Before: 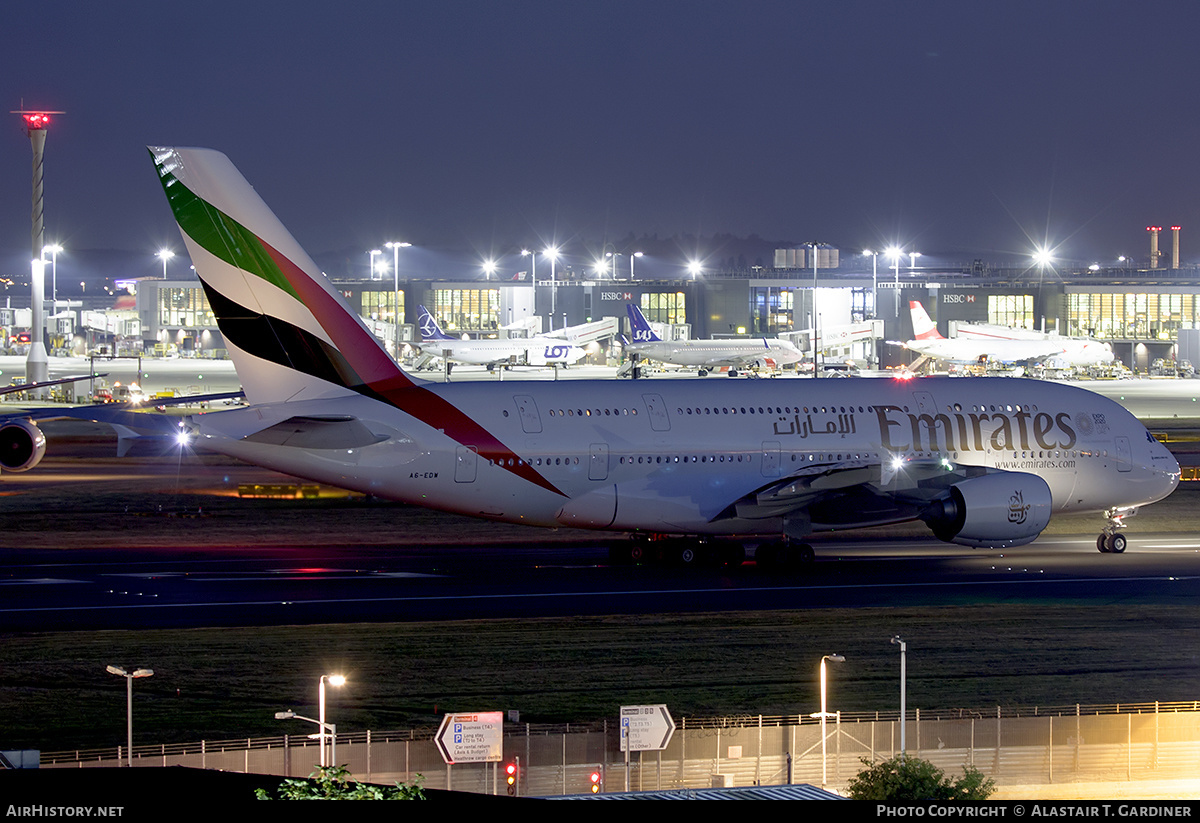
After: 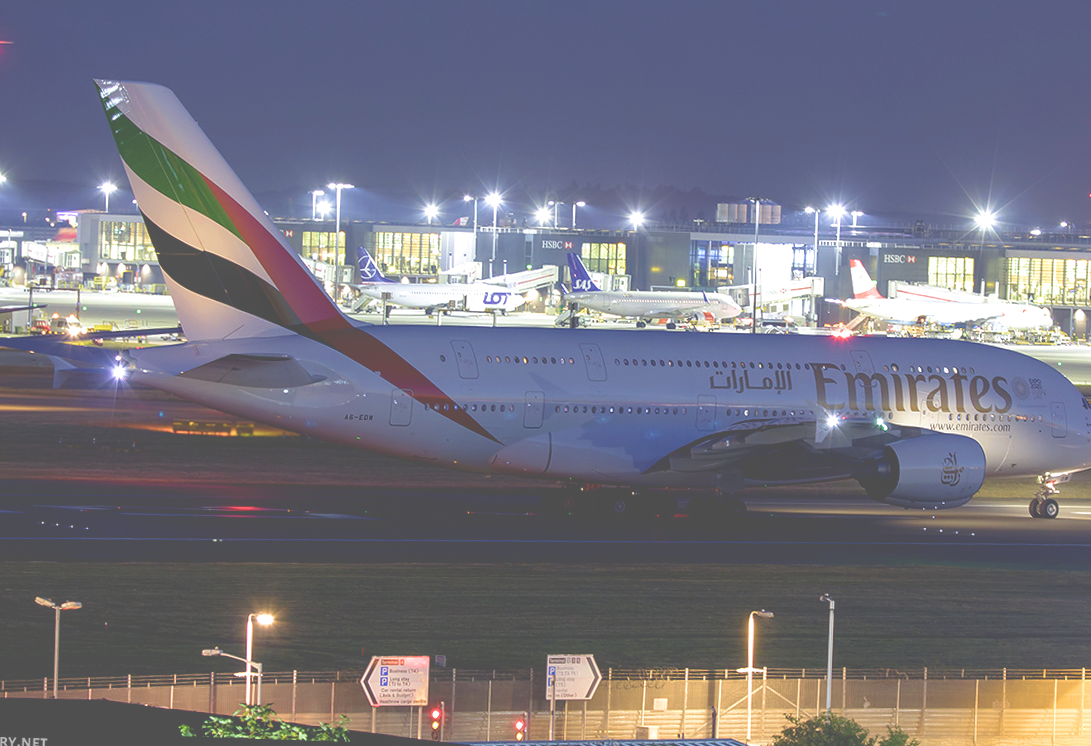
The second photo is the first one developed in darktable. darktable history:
crop and rotate: angle -1.94°, left 3.135%, top 4.239%, right 1.464%, bottom 0.587%
local contrast: on, module defaults
velvia: strength 75%
exposure: black level correction -0.087, compensate highlight preservation false
